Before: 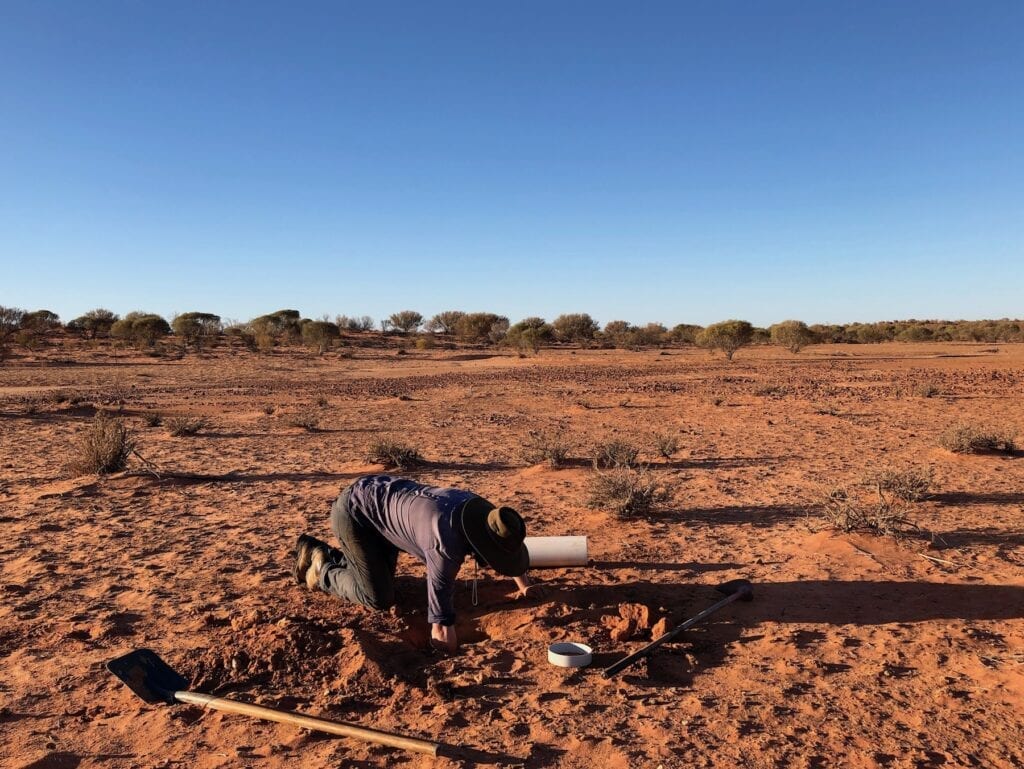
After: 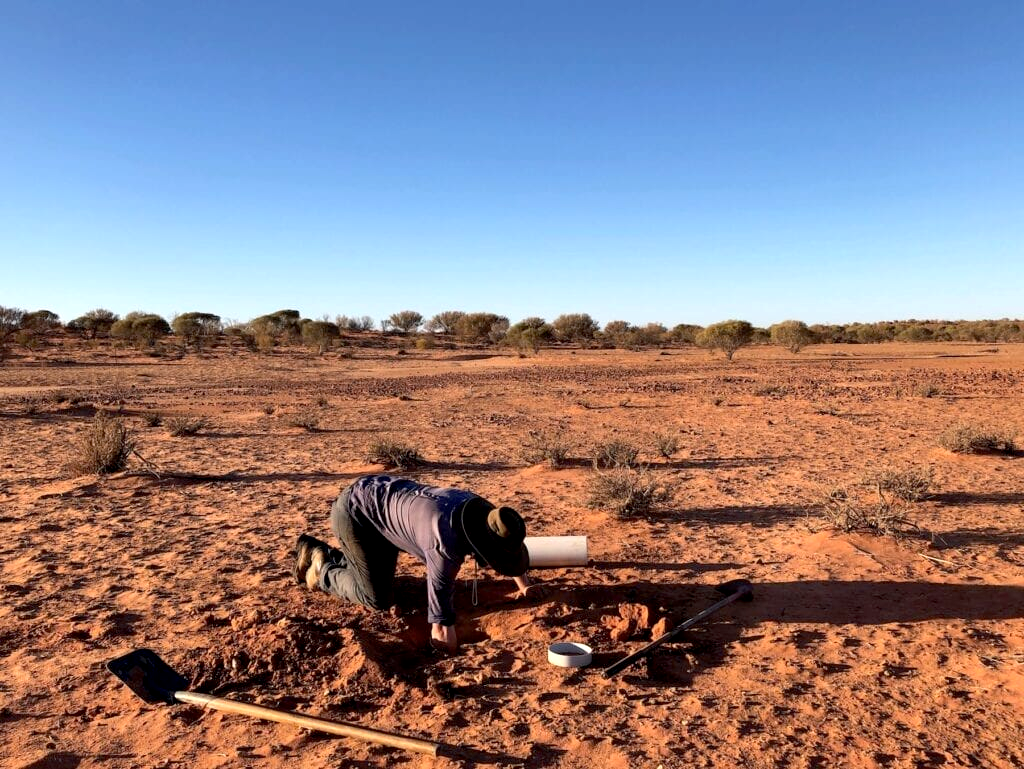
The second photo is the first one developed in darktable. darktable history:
exposure: black level correction 0.005, exposure 0.417 EV, compensate highlight preservation false
rotate and perspective: automatic cropping original format, crop left 0, crop top 0
